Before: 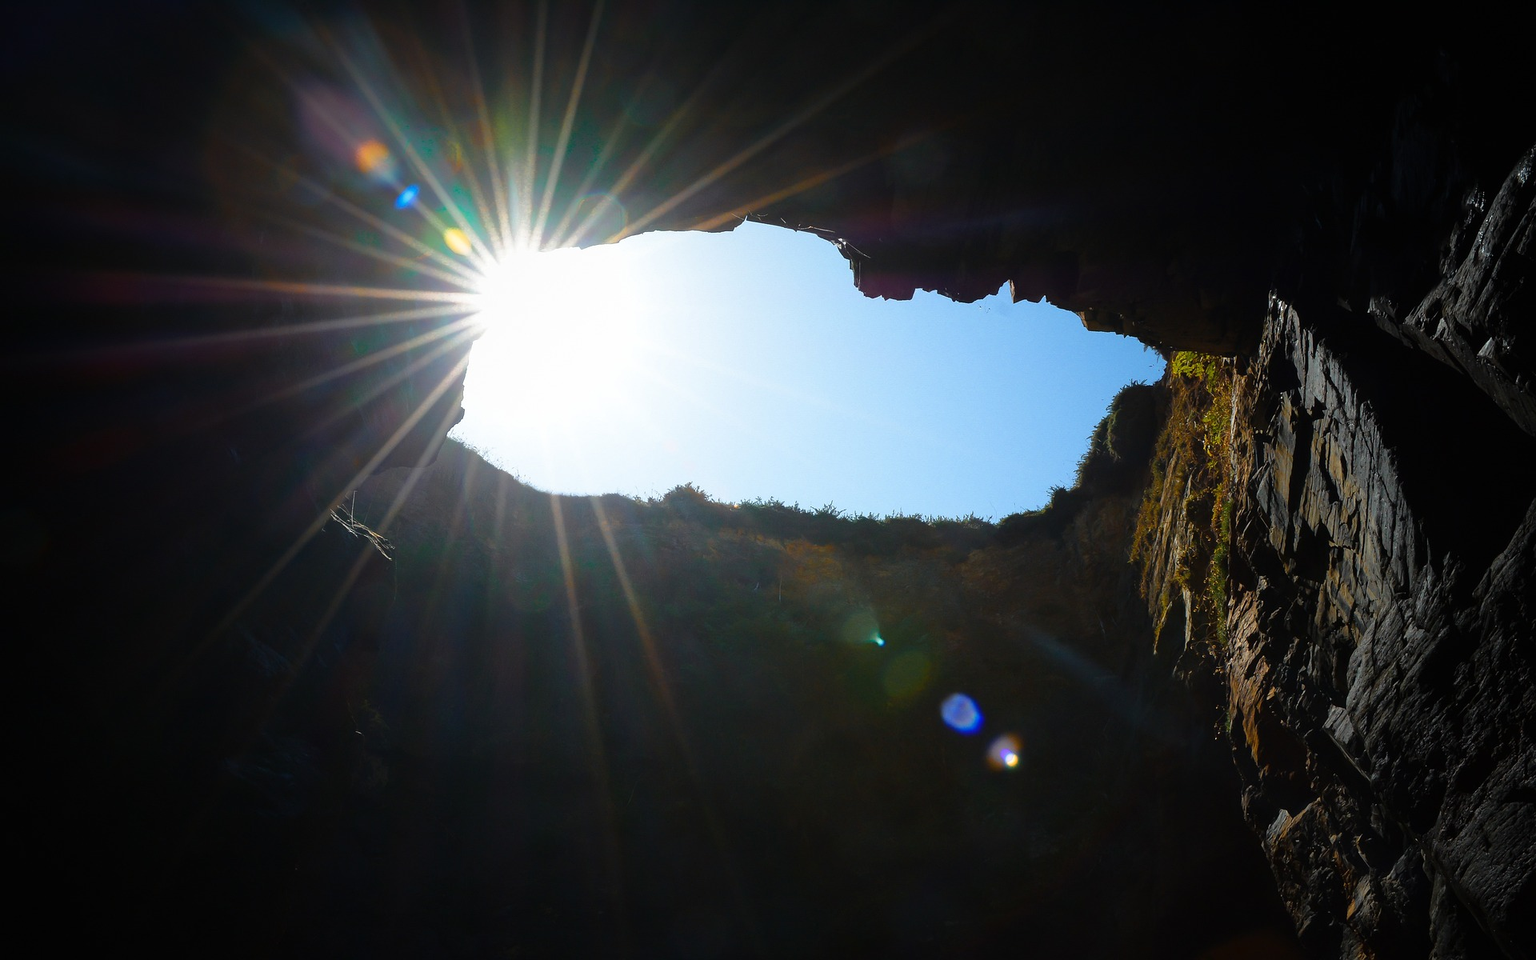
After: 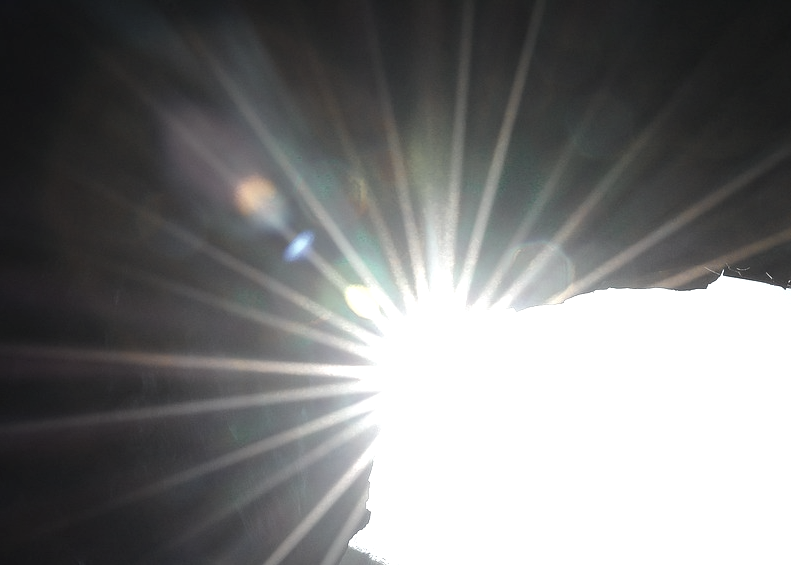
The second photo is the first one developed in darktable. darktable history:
exposure: black level correction 0, exposure 0.698 EV, compensate highlight preservation false
color correction: highlights b* -0.044, saturation 0.304
crop and rotate: left 10.968%, top 0.049%, right 47.797%, bottom 52.85%
